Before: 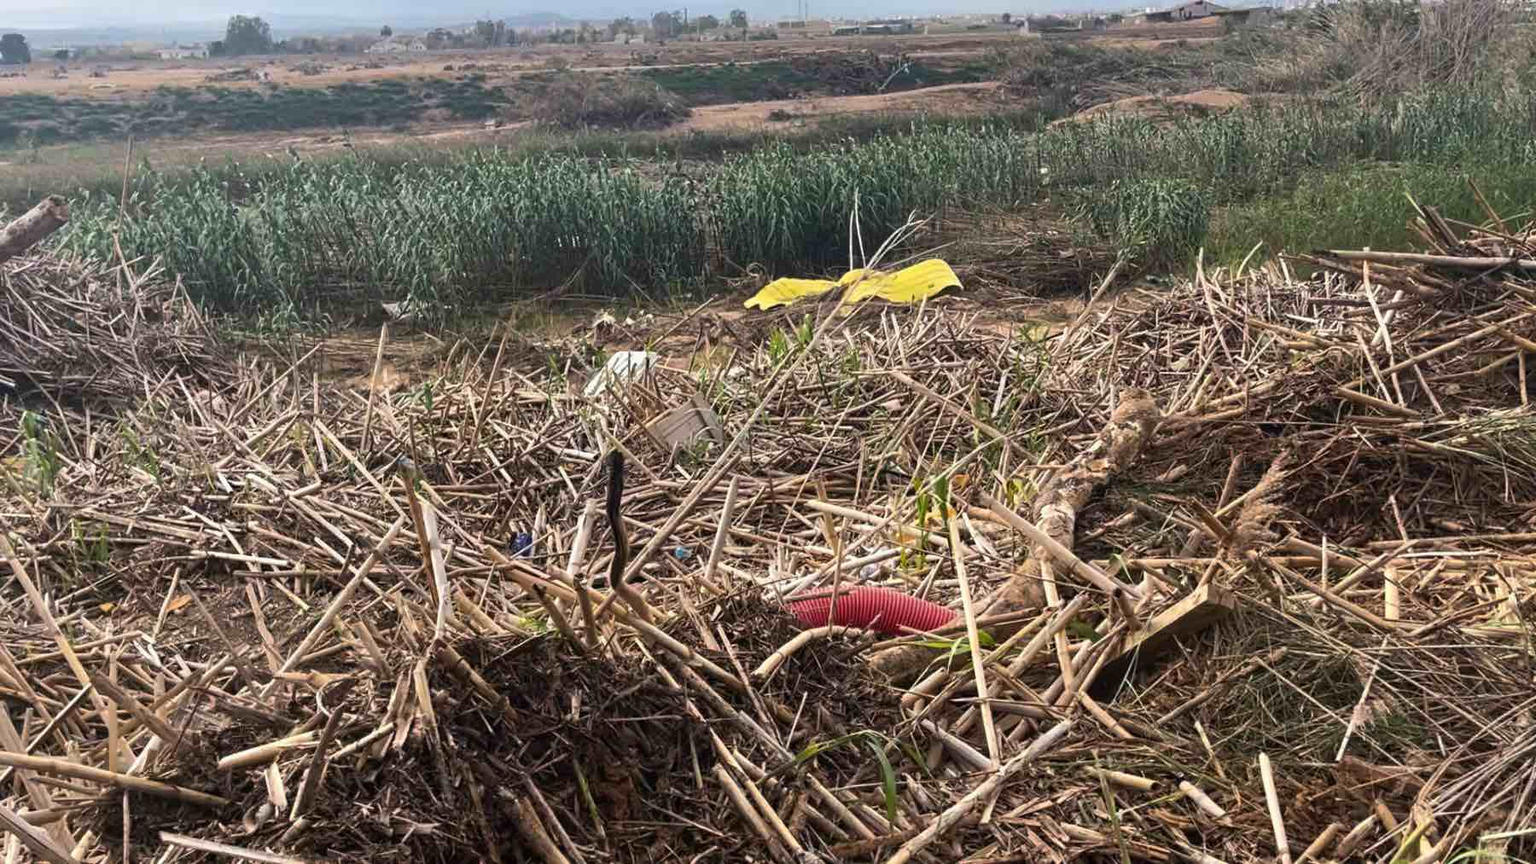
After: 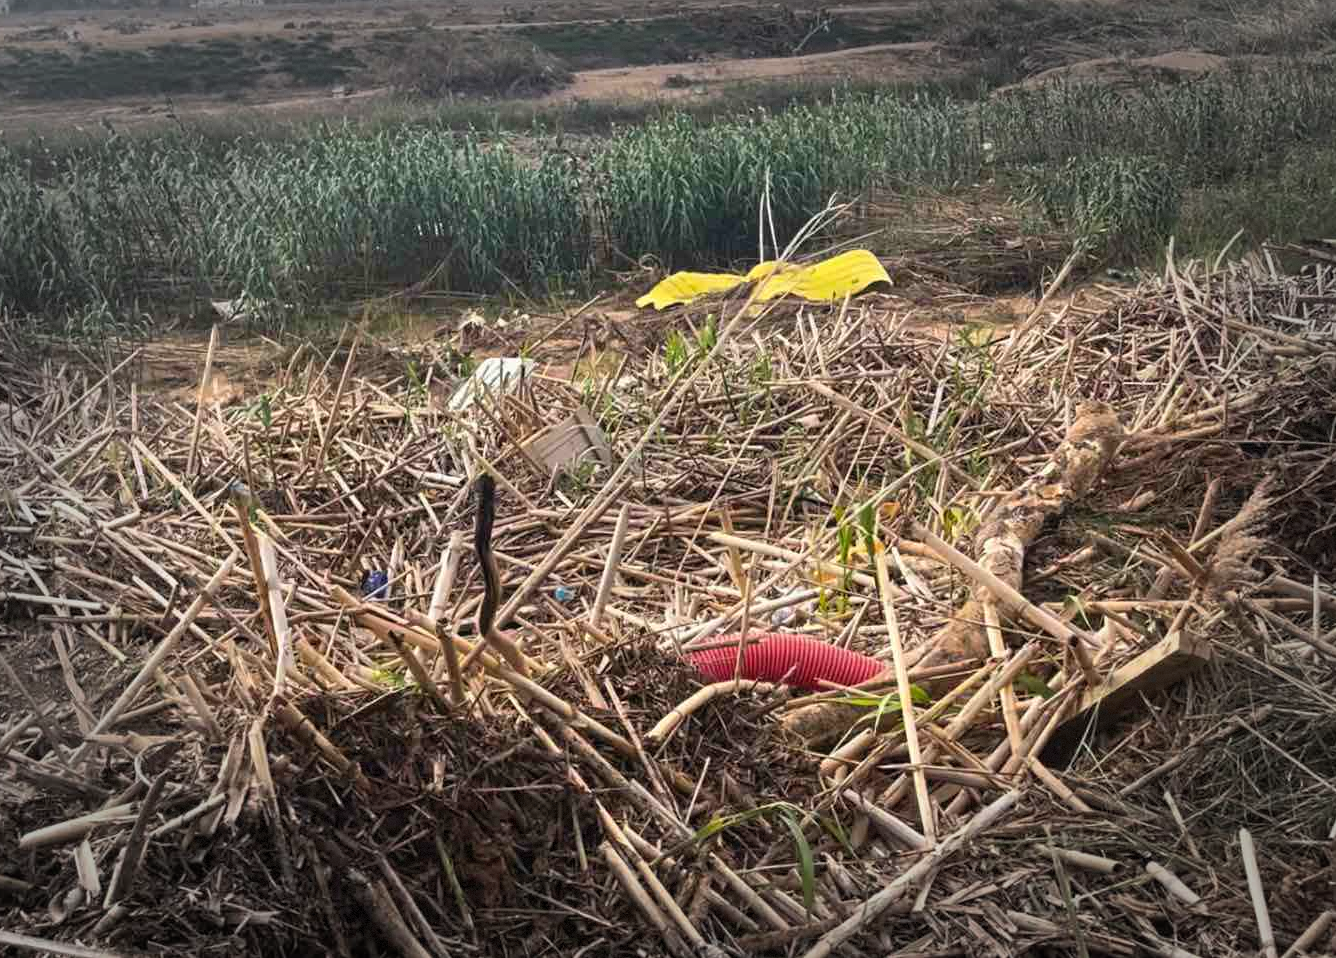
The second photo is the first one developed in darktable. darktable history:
crop and rotate: left 13.165%, top 5.389%, right 12.607%
contrast brightness saturation: contrast 0.025, brightness 0.064, saturation 0.128
vignetting: fall-off start 66.62%, fall-off radius 39.71%, automatic ratio true, width/height ratio 0.674, dithering 8-bit output, unbound false
